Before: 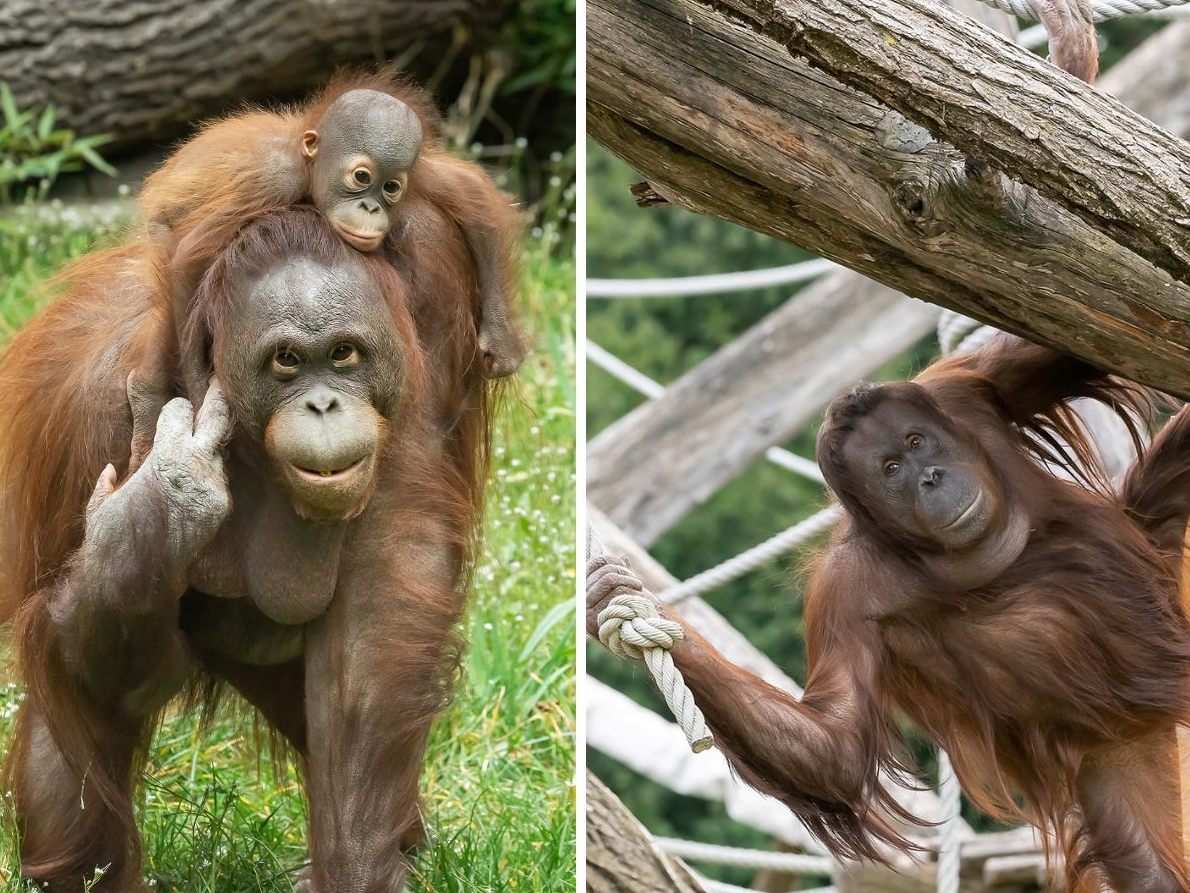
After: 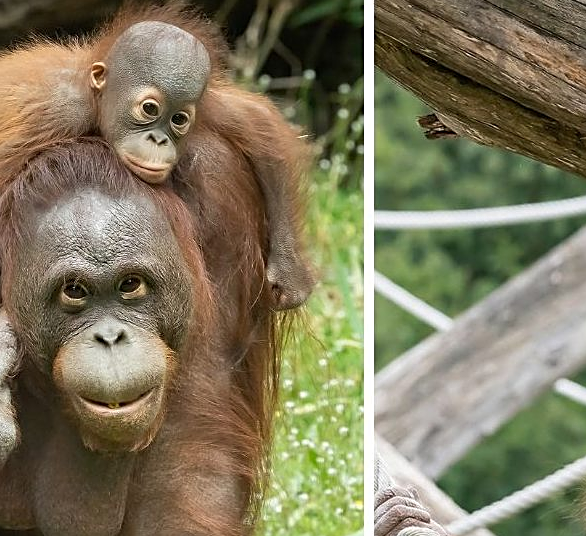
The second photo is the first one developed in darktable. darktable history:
crop: left 17.835%, top 7.675%, right 32.881%, bottom 32.213%
sharpen: on, module defaults
